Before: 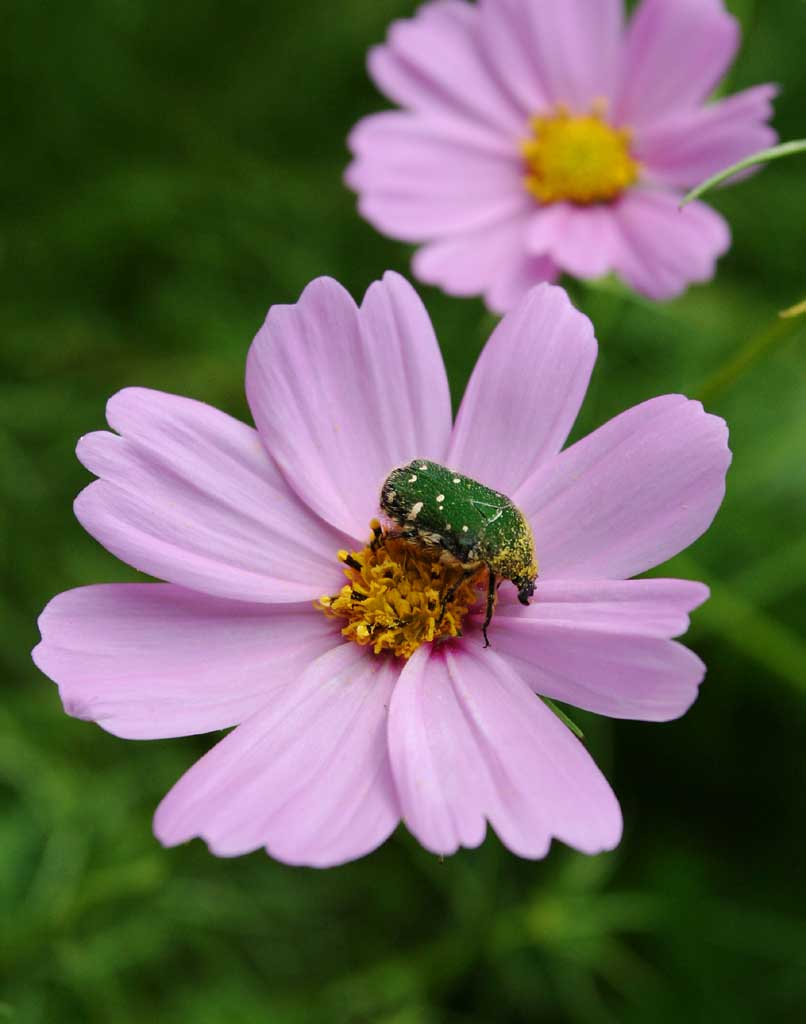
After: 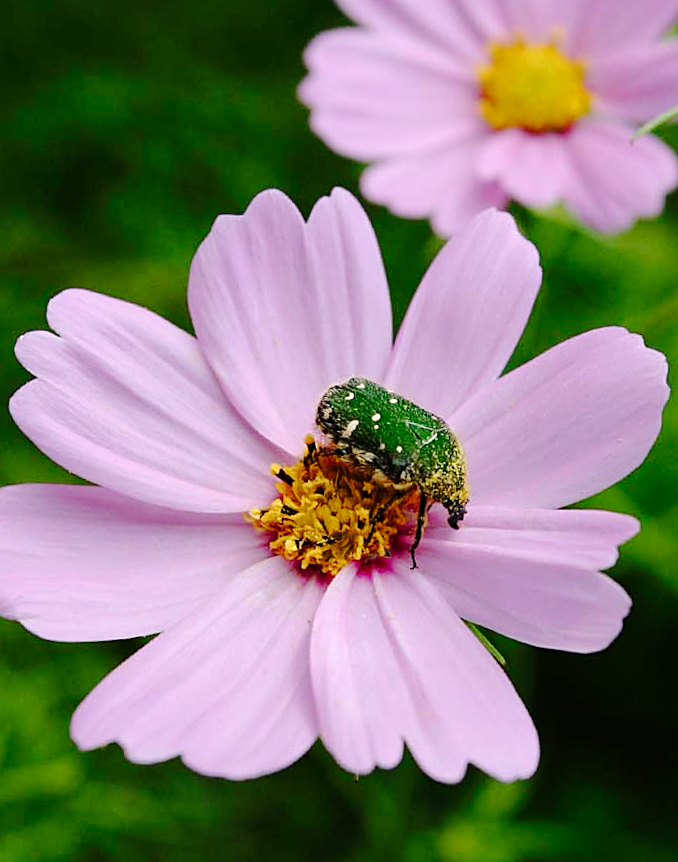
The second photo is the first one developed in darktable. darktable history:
sharpen: on, module defaults
tone curve: curves: ch0 [(0, 0) (0.003, 0.002) (0.011, 0.008) (0.025, 0.016) (0.044, 0.026) (0.069, 0.04) (0.1, 0.061) (0.136, 0.104) (0.177, 0.15) (0.224, 0.22) (0.277, 0.307) (0.335, 0.399) (0.399, 0.492) (0.468, 0.575) (0.543, 0.638) (0.623, 0.701) (0.709, 0.778) (0.801, 0.85) (0.898, 0.934) (1, 1)], preserve colors none
crop and rotate: angle -3.27°, left 5.211%, top 5.211%, right 4.607%, bottom 4.607%
